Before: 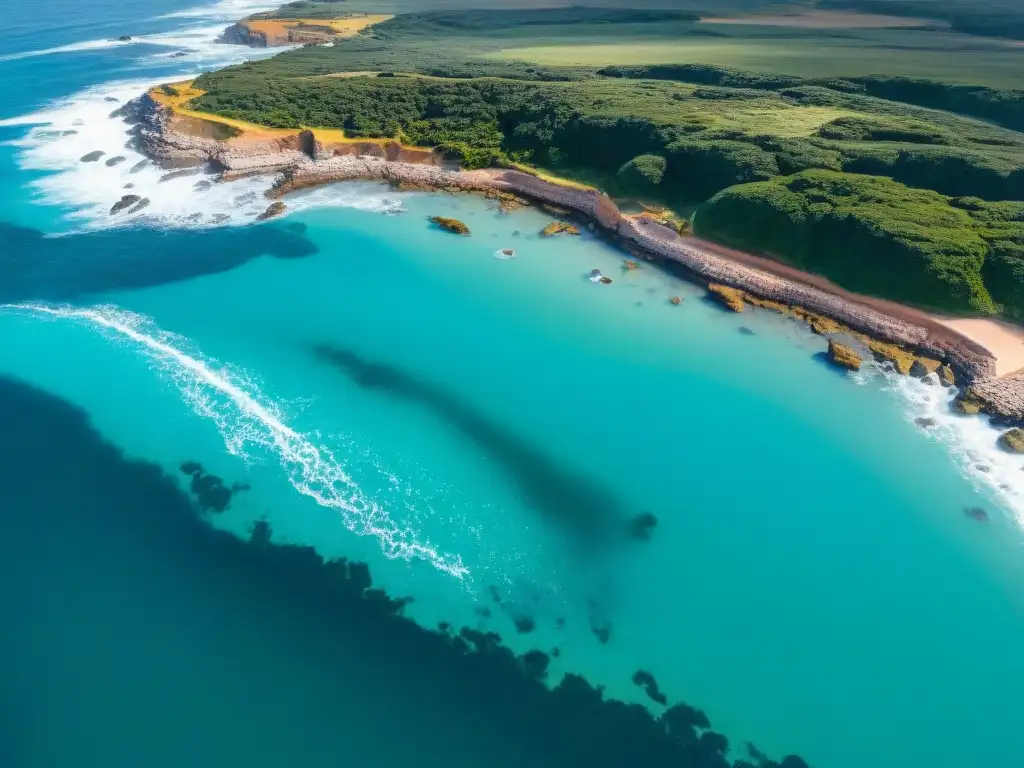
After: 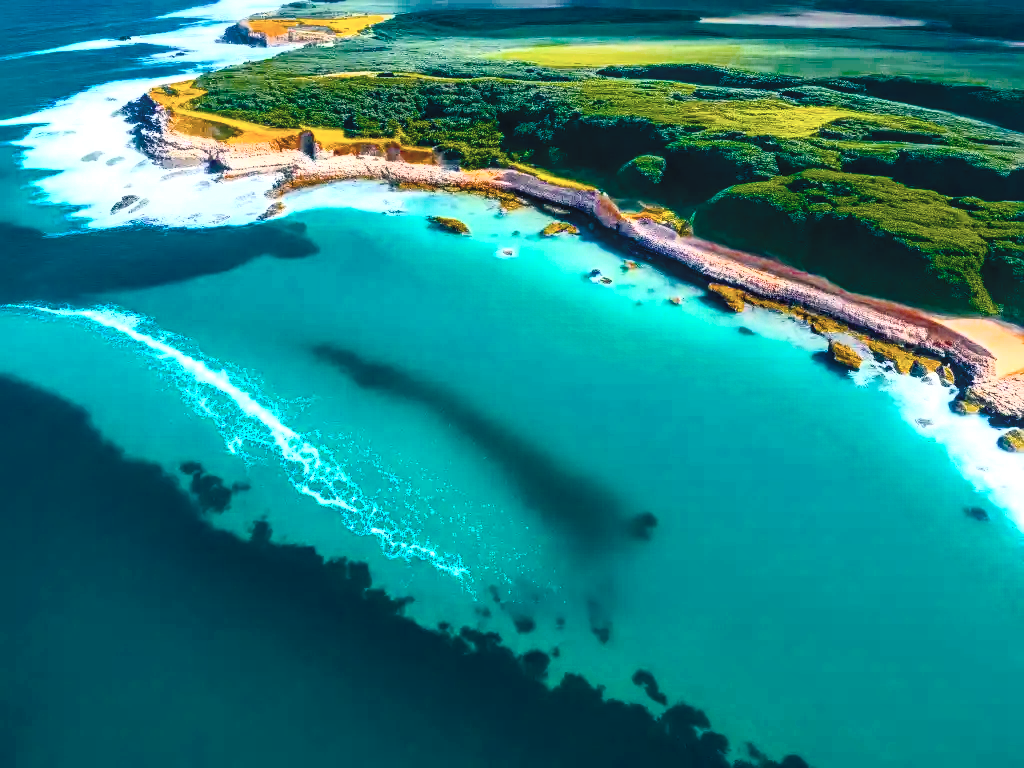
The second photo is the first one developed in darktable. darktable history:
color balance rgb: shadows lift › chroma 5.062%, shadows lift › hue 239.43°, global offset › chroma 0.052%, global offset › hue 253.97°, perceptual saturation grading › global saturation 64.069%, perceptual saturation grading › highlights 59.266%, perceptual saturation grading › mid-tones 49.869%, perceptual saturation grading › shadows 49.399%, global vibrance 9.386%, contrast 15.536%, saturation formula JzAzBz (2021)
contrast brightness saturation: contrast 0.435, brightness 0.551, saturation -0.197
sharpen: amount 0.203
local contrast: on, module defaults
